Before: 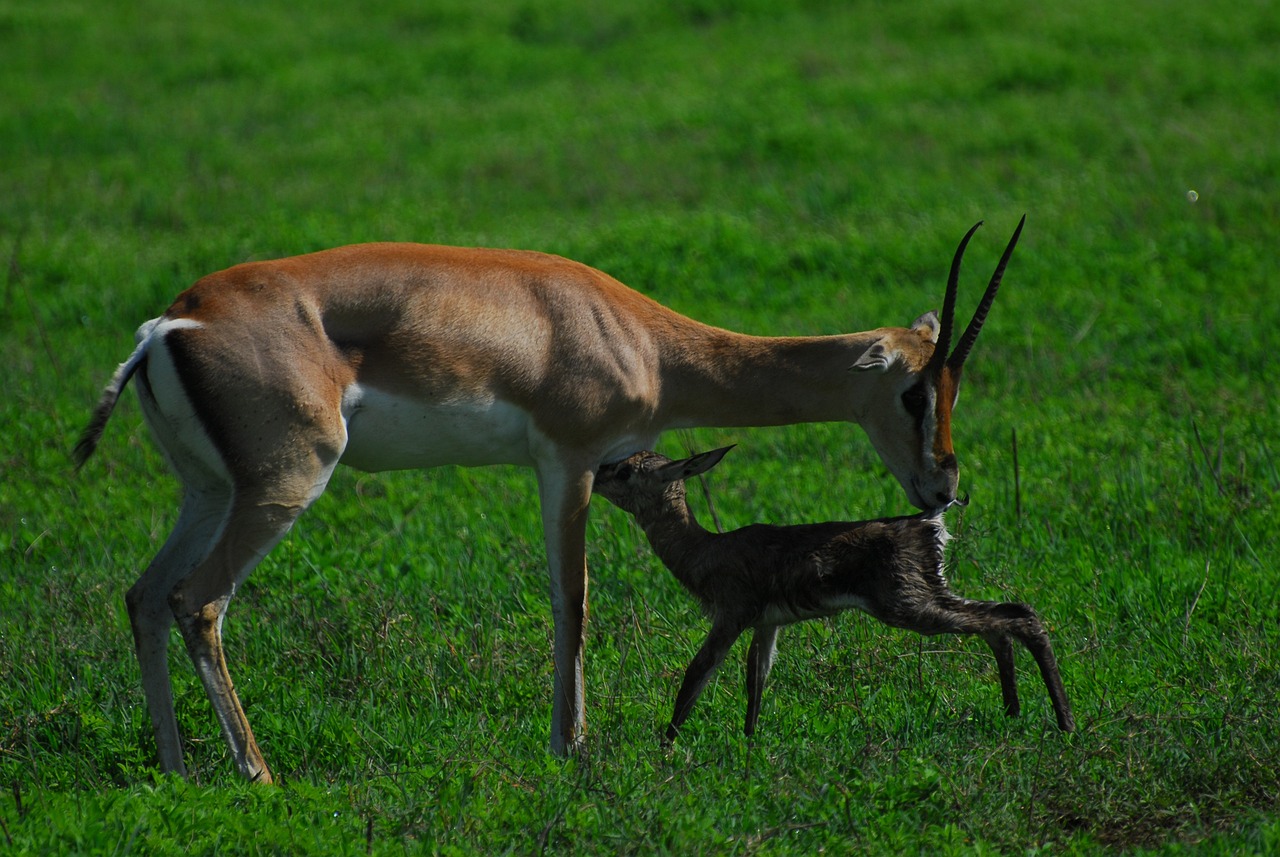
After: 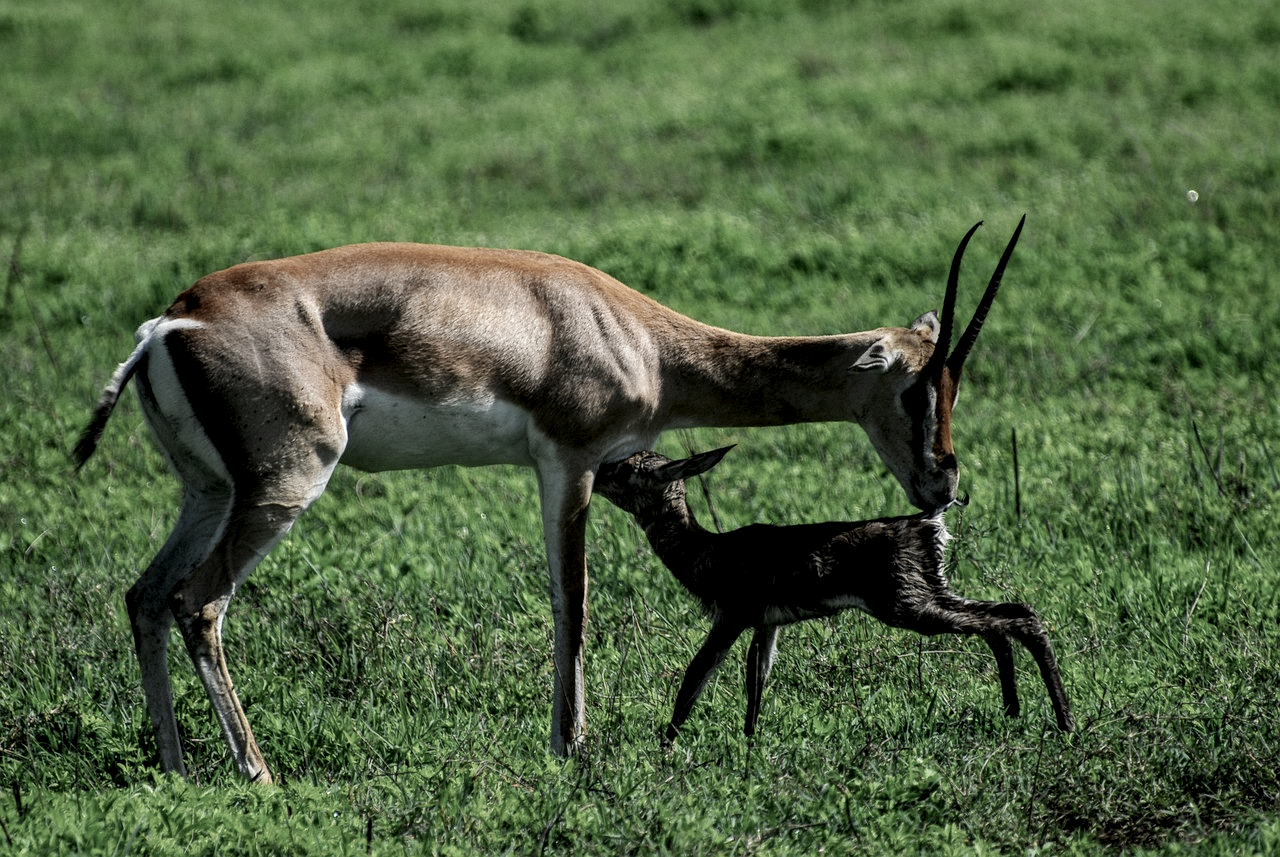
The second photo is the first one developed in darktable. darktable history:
tone curve: curves: ch0 [(0, 0) (0.003, 0.004) (0.011, 0.015) (0.025, 0.033) (0.044, 0.058) (0.069, 0.091) (0.1, 0.131) (0.136, 0.178) (0.177, 0.232) (0.224, 0.294) (0.277, 0.362) (0.335, 0.434) (0.399, 0.512) (0.468, 0.582) (0.543, 0.646) (0.623, 0.713) (0.709, 0.783) (0.801, 0.876) (0.898, 0.938) (1, 1)], preserve colors none
color correction: highlights b* -0.041, saturation 0.514
local contrast: highlights 16%, detail 186%
